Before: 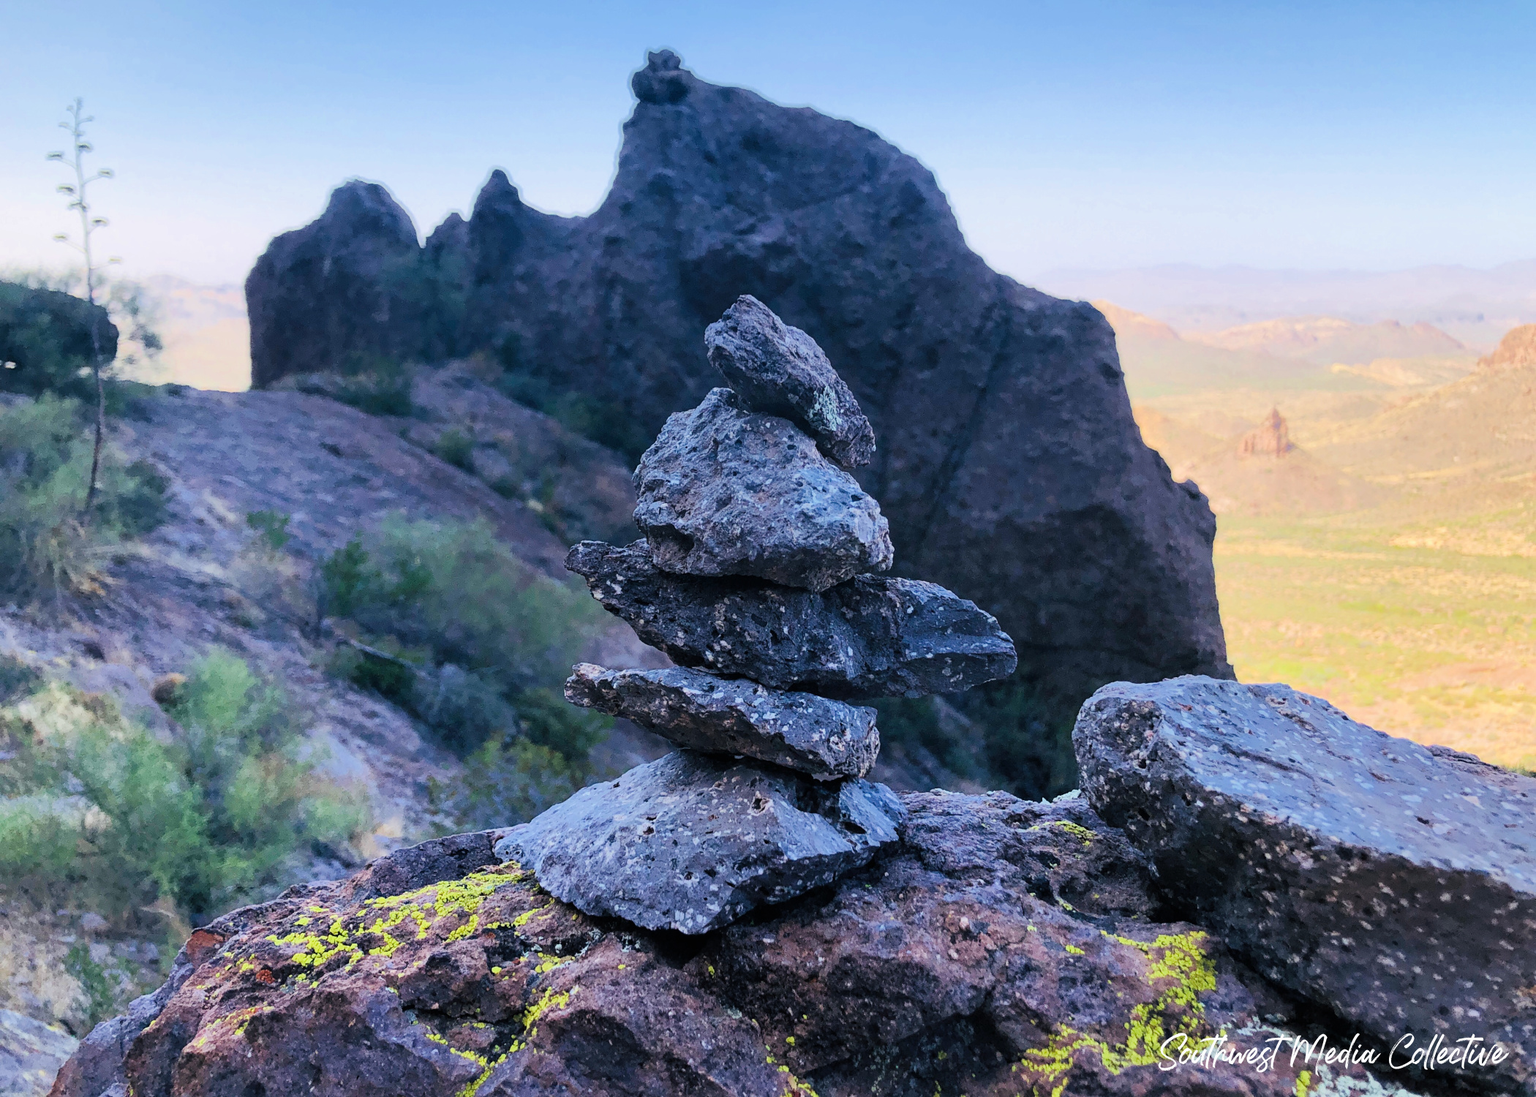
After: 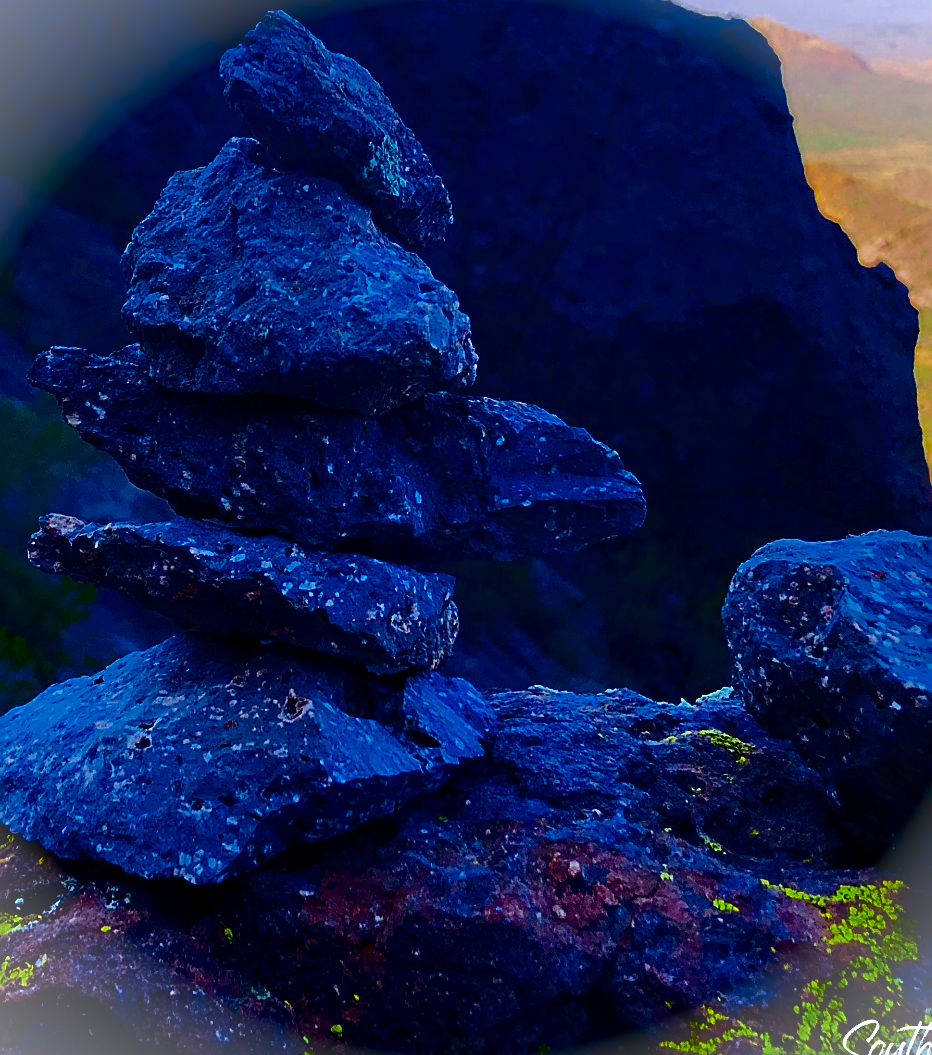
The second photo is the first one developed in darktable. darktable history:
white balance: red 0.98, blue 1.034
crop: left 35.432%, top 26.233%, right 20.145%, bottom 3.432%
sharpen: on, module defaults
vignetting: fall-off start 100%, brightness 0.3, saturation 0
contrast brightness saturation: brightness -1, saturation 1
